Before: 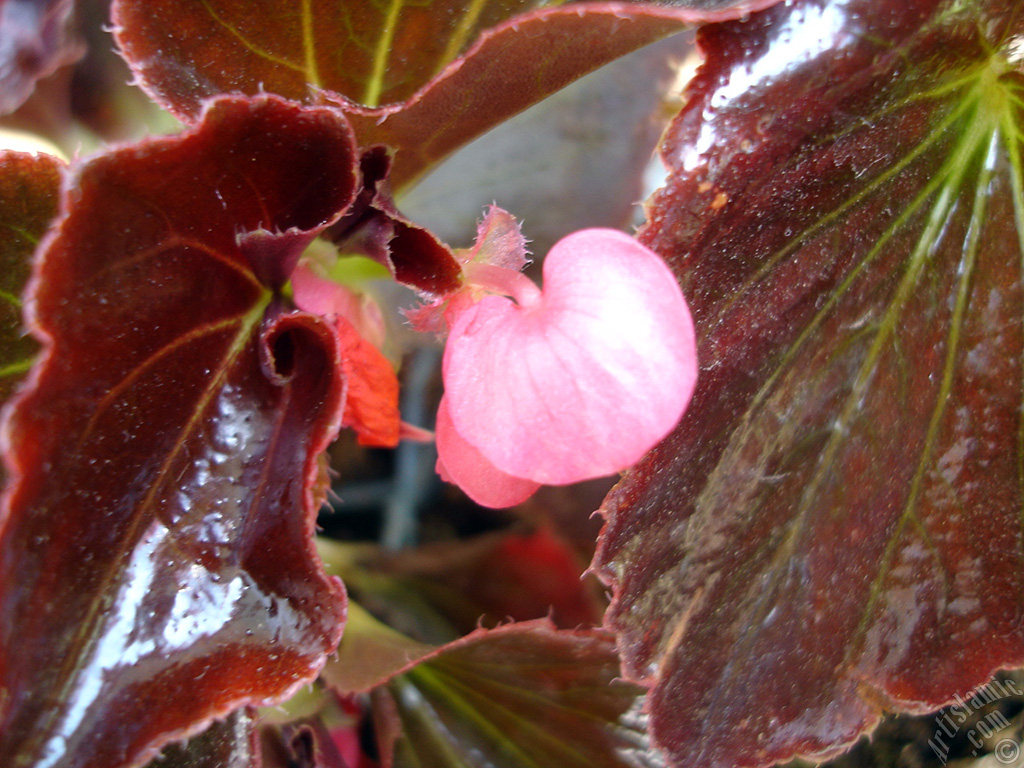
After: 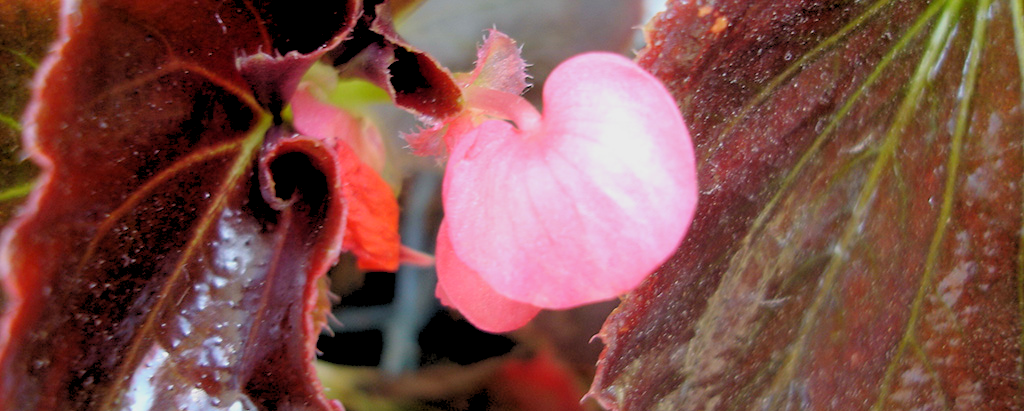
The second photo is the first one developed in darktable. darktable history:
rgb levels: preserve colors sum RGB, levels [[0.038, 0.433, 0.934], [0, 0.5, 1], [0, 0.5, 1]]
crop and rotate: top 23.043%, bottom 23.437%
